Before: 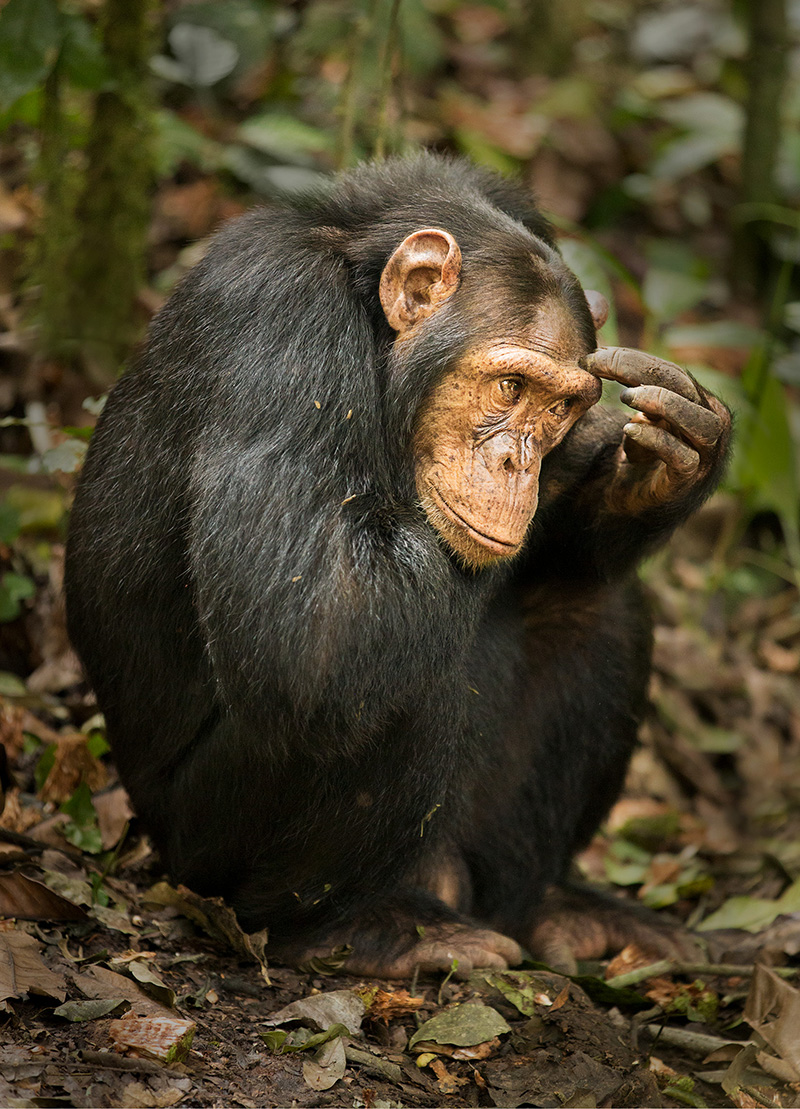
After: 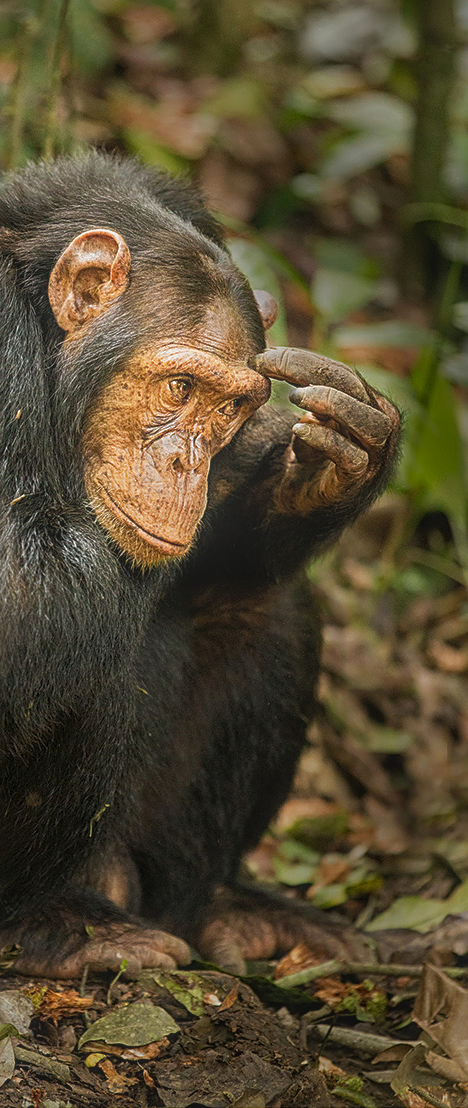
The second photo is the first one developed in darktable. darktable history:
crop: left 41.484%
sharpen: on, module defaults
contrast brightness saturation: contrast -0.013, brightness -0.01, saturation 0.029
local contrast: highlights 73%, shadows 12%, midtone range 0.197
